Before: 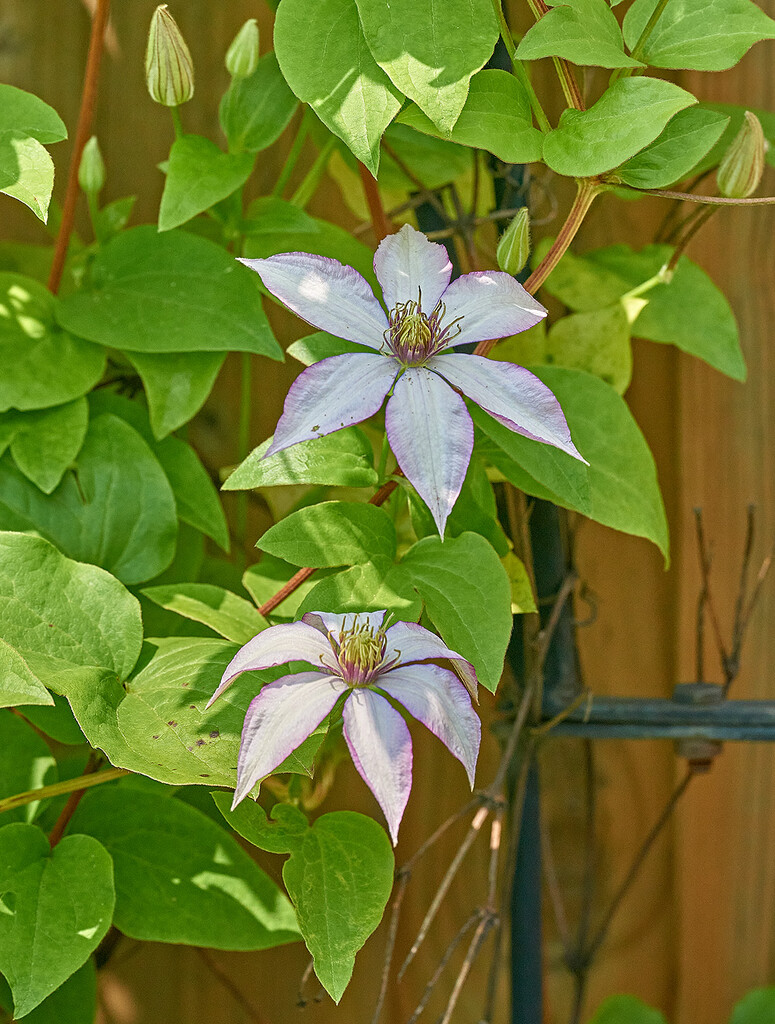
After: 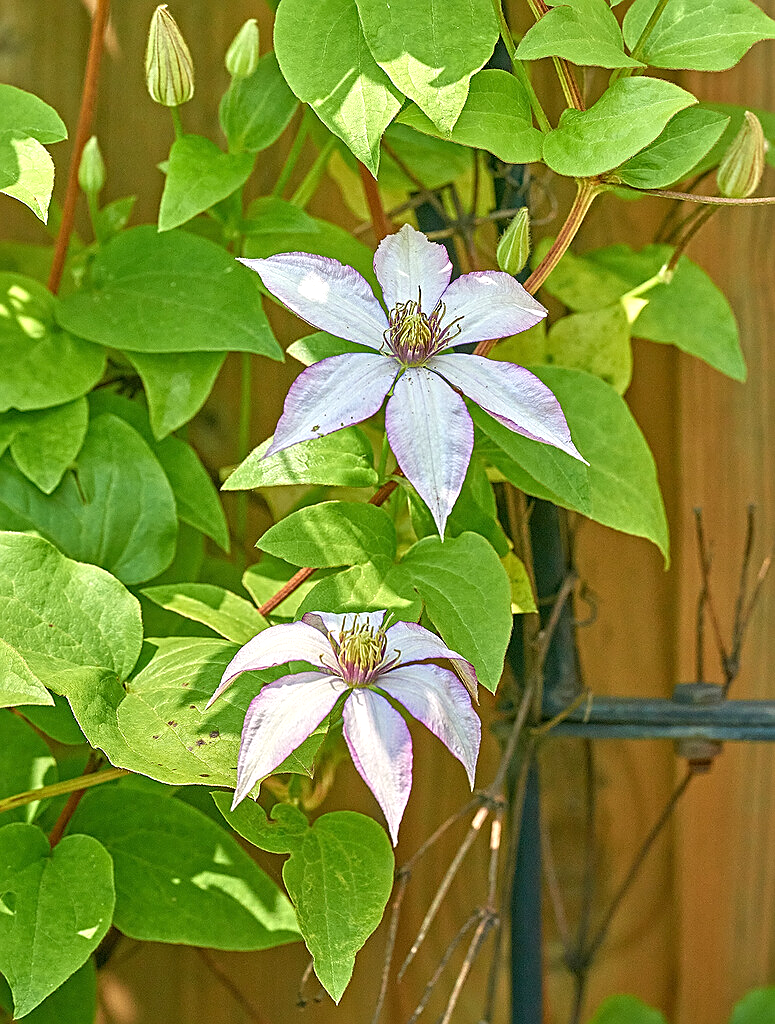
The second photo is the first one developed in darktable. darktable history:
sharpen: on, module defaults
exposure: exposure 0.495 EV, compensate highlight preservation false
